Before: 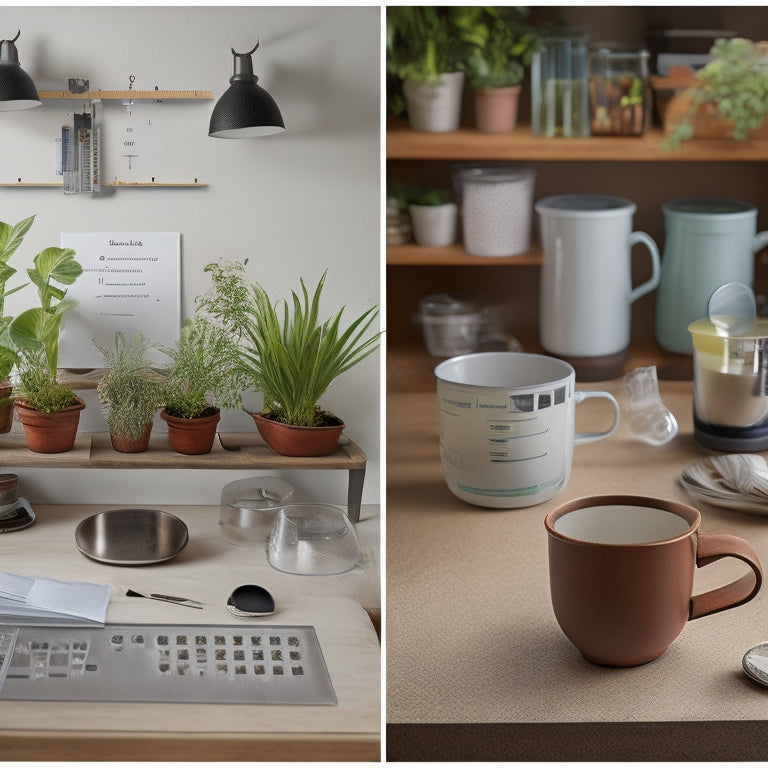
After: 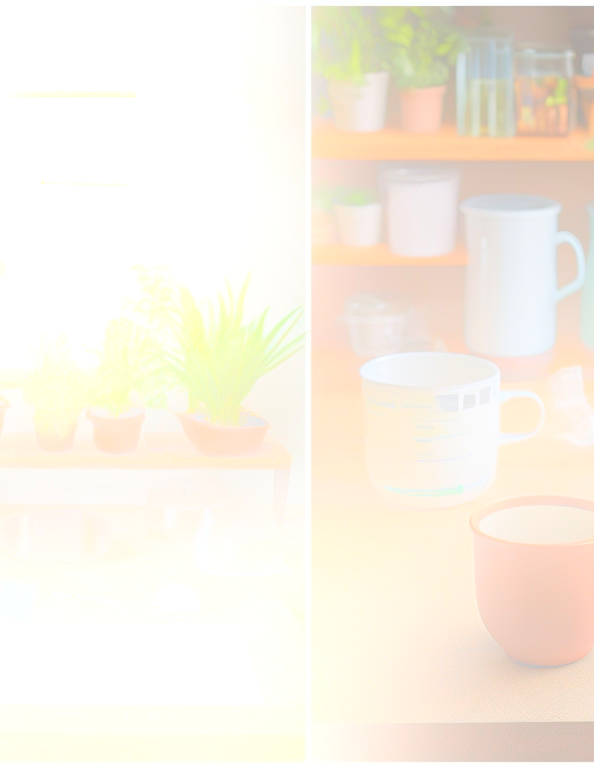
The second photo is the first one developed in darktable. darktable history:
crop: left 9.88%, right 12.664%
bloom: size 25%, threshold 5%, strength 90%
